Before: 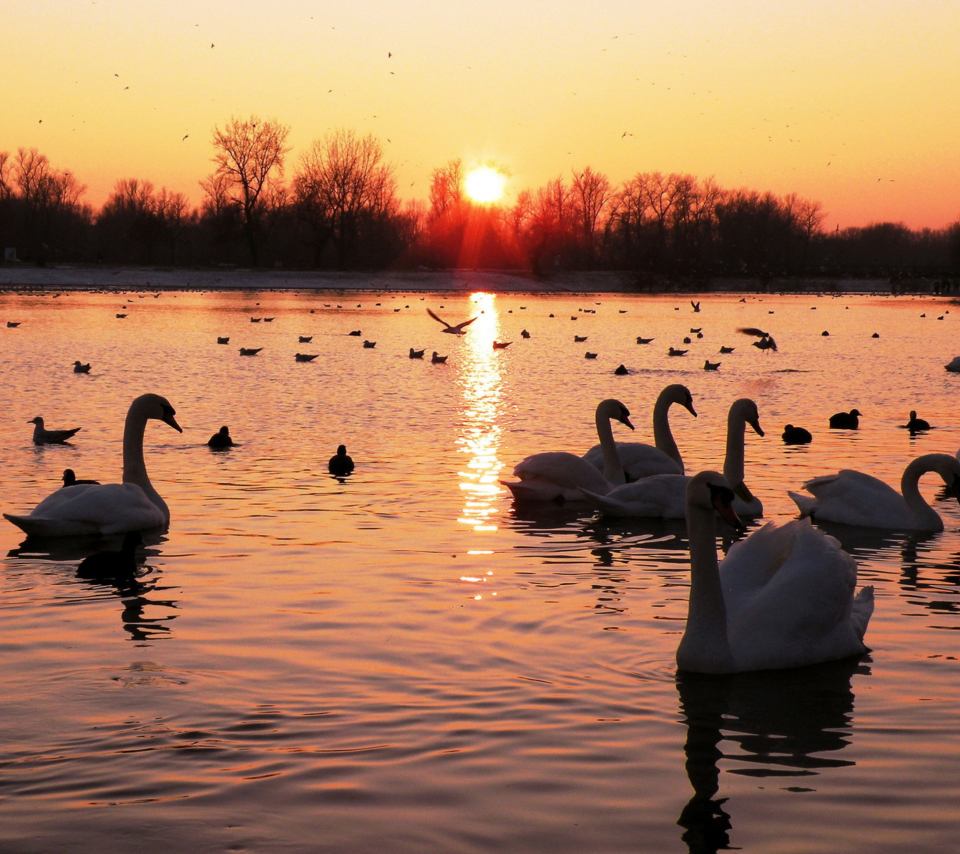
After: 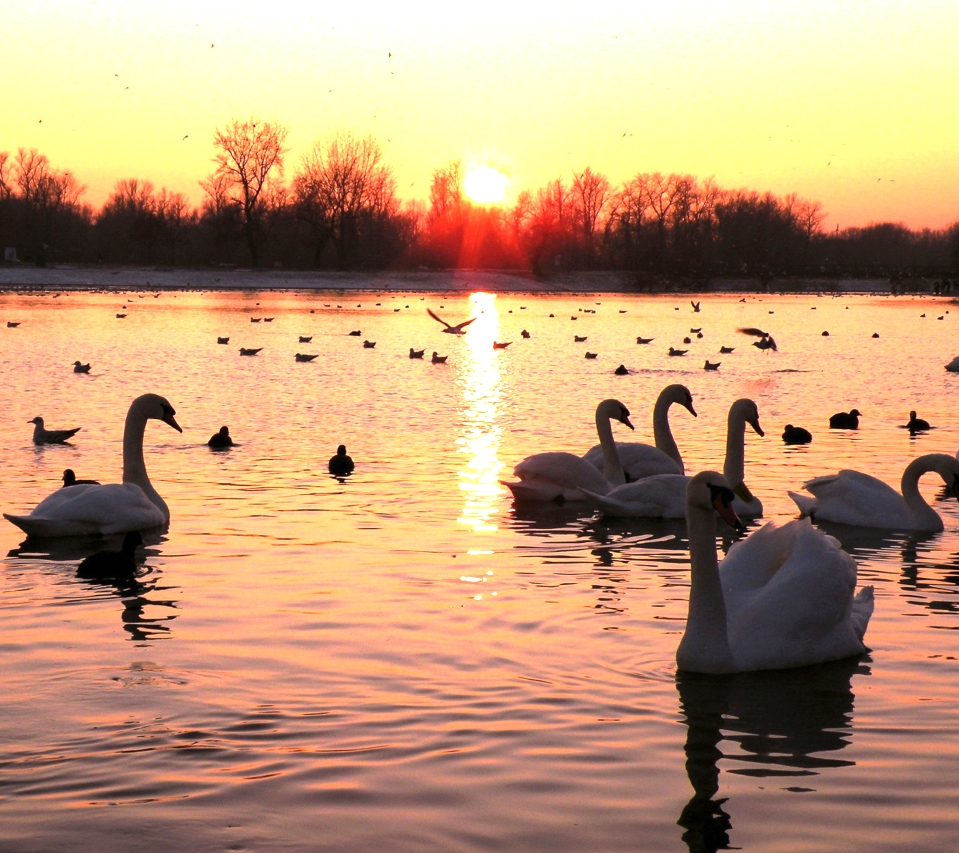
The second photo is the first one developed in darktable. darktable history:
exposure: black level correction 0, exposure 0.891 EV, compensate highlight preservation false
